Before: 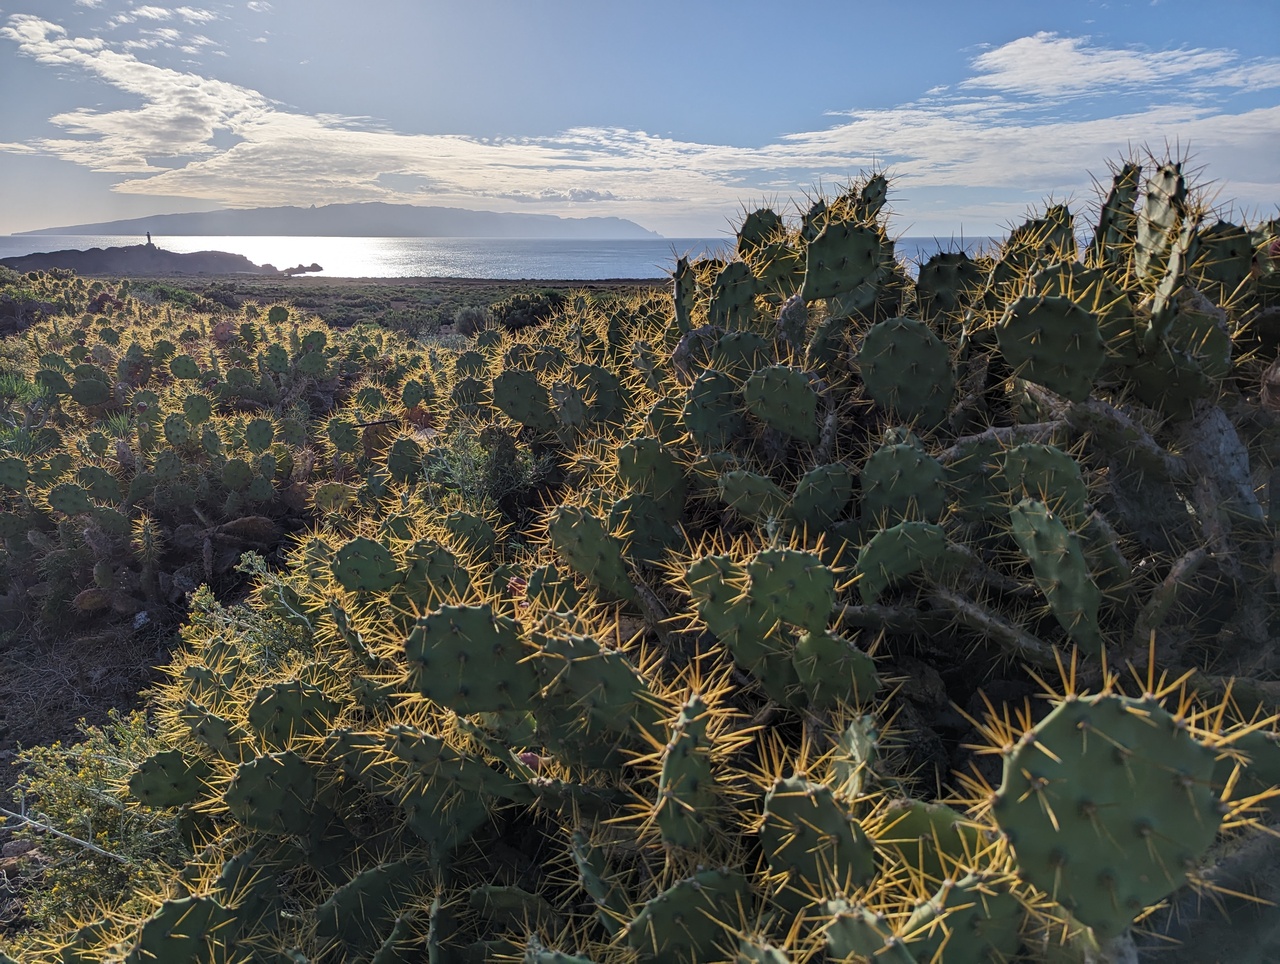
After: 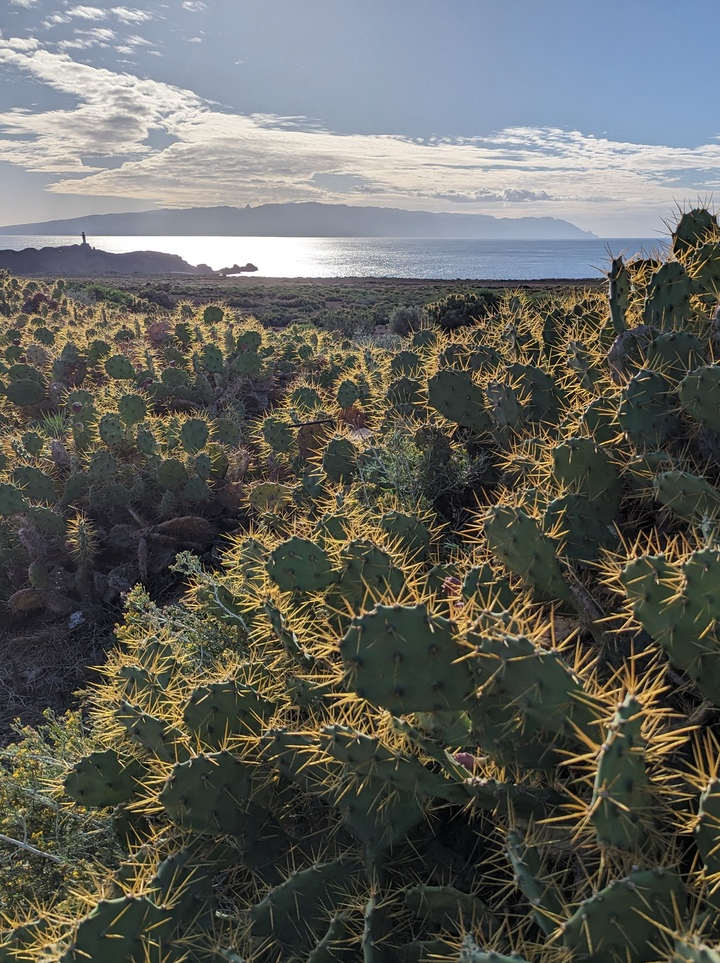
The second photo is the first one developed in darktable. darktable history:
shadows and highlights: shadows 22.7, highlights -48.71, soften with gaussian
crop: left 5.114%, right 38.589%
